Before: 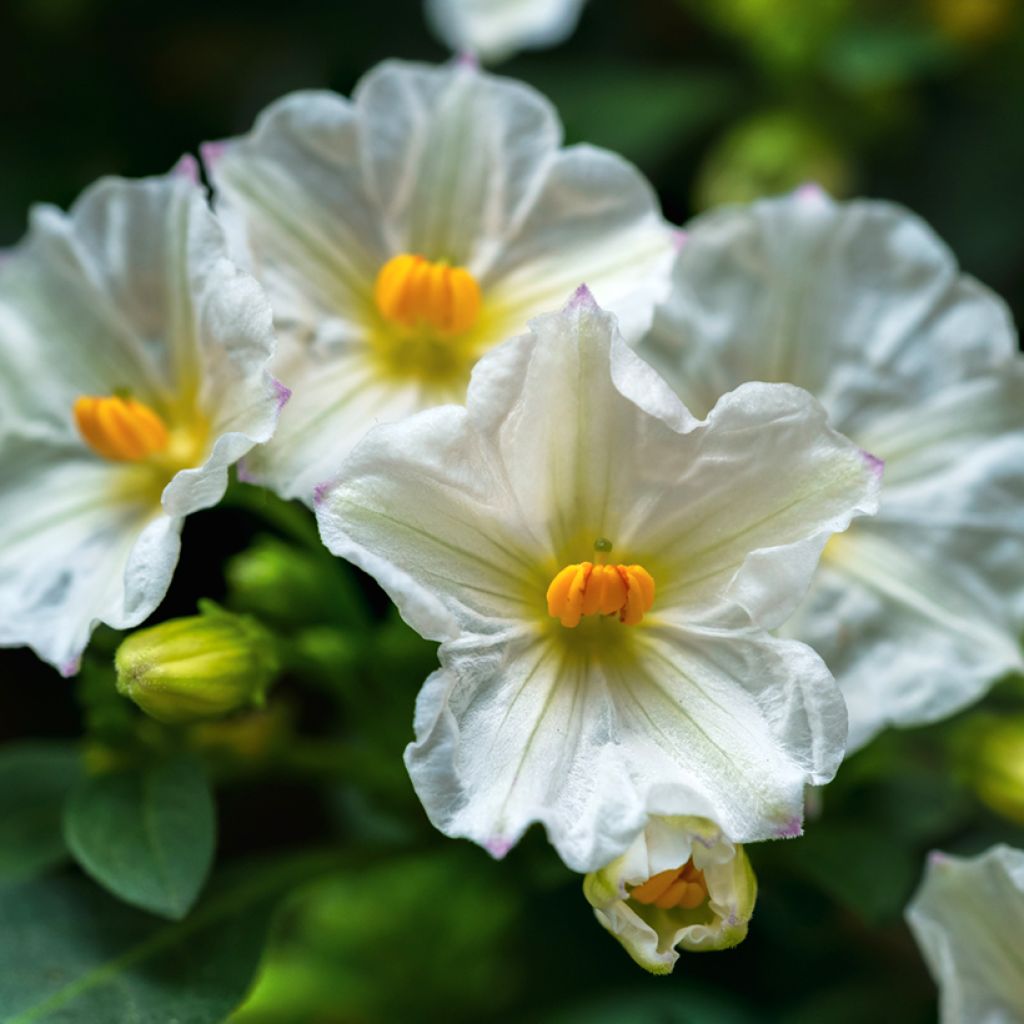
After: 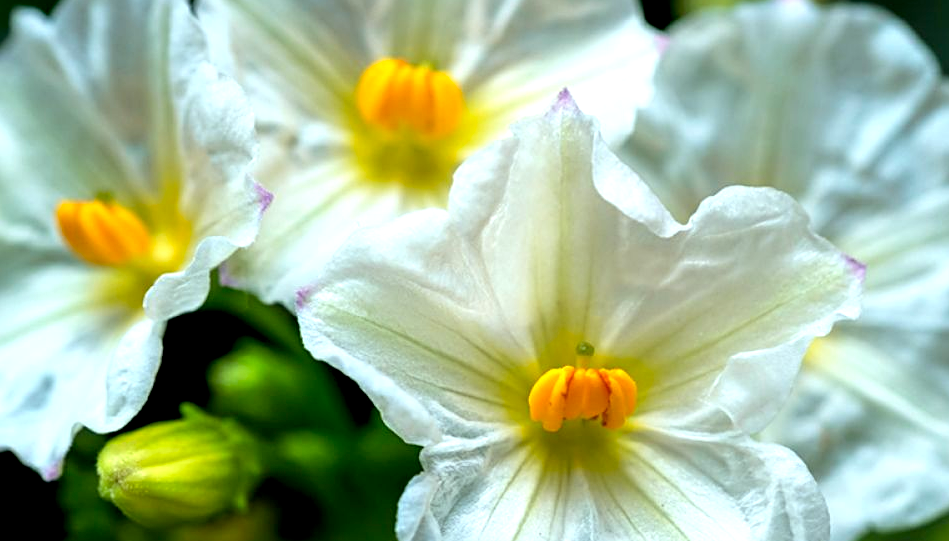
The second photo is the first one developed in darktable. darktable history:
crop: left 1.848%, top 19.156%, right 5.438%, bottom 27.985%
color calibration: output R [1.063, -0.012, -0.003, 0], output G [0, 1.022, 0.021, 0], output B [-0.079, 0.047, 1, 0], illuminant Planckian (black body), adaptation linear Bradford (ICC v4), x 0.365, y 0.367, temperature 4414.76 K
contrast brightness saturation: contrast 0.041, saturation 0.068
exposure: black level correction 0.005, exposure 0.411 EV, compensate exposure bias true, compensate highlight preservation false
sharpen: radius 2.486, amount 0.322
